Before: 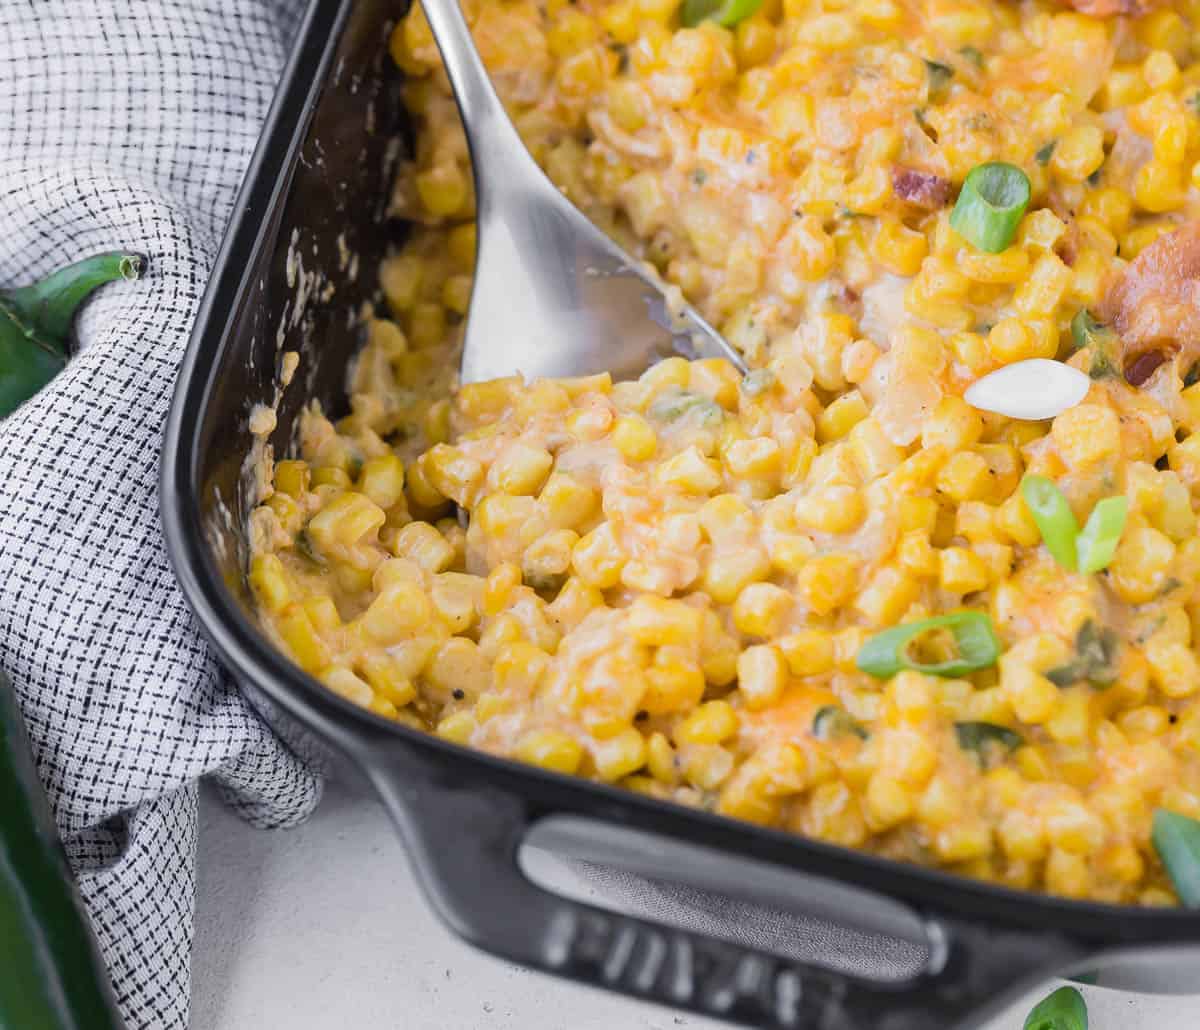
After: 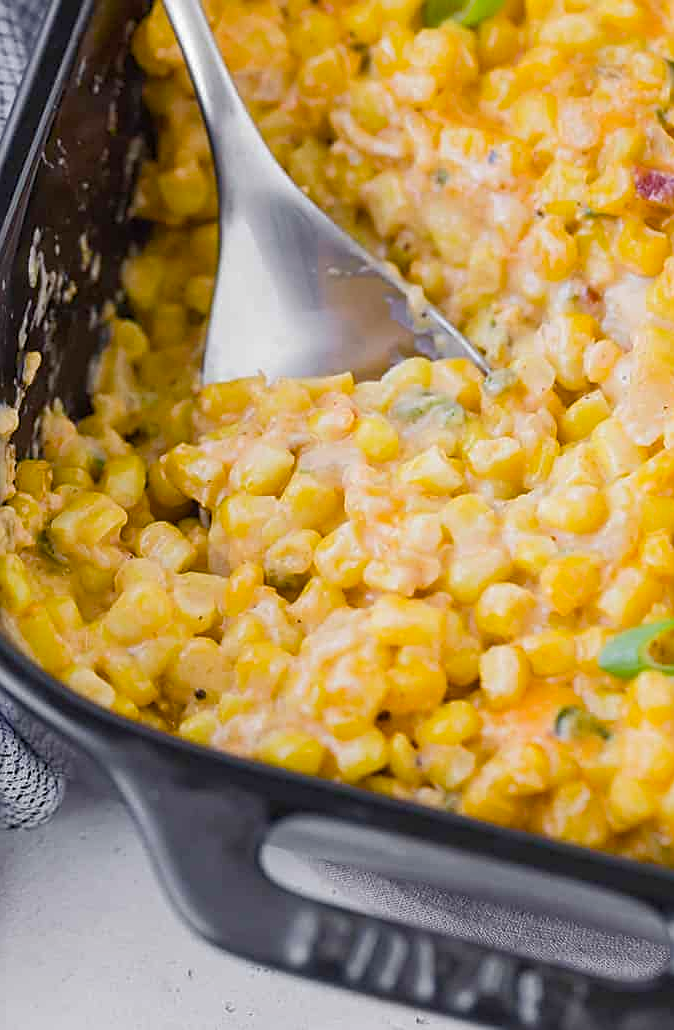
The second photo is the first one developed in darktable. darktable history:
crop: left 21.573%, right 22.254%
color balance rgb: perceptual saturation grading › global saturation 34.622%, perceptual saturation grading › highlights -29.851%, perceptual saturation grading › shadows 34.719%
shadows and highlights: shadows 25.99, highlights -24.62
sharpen: on, module defaults
